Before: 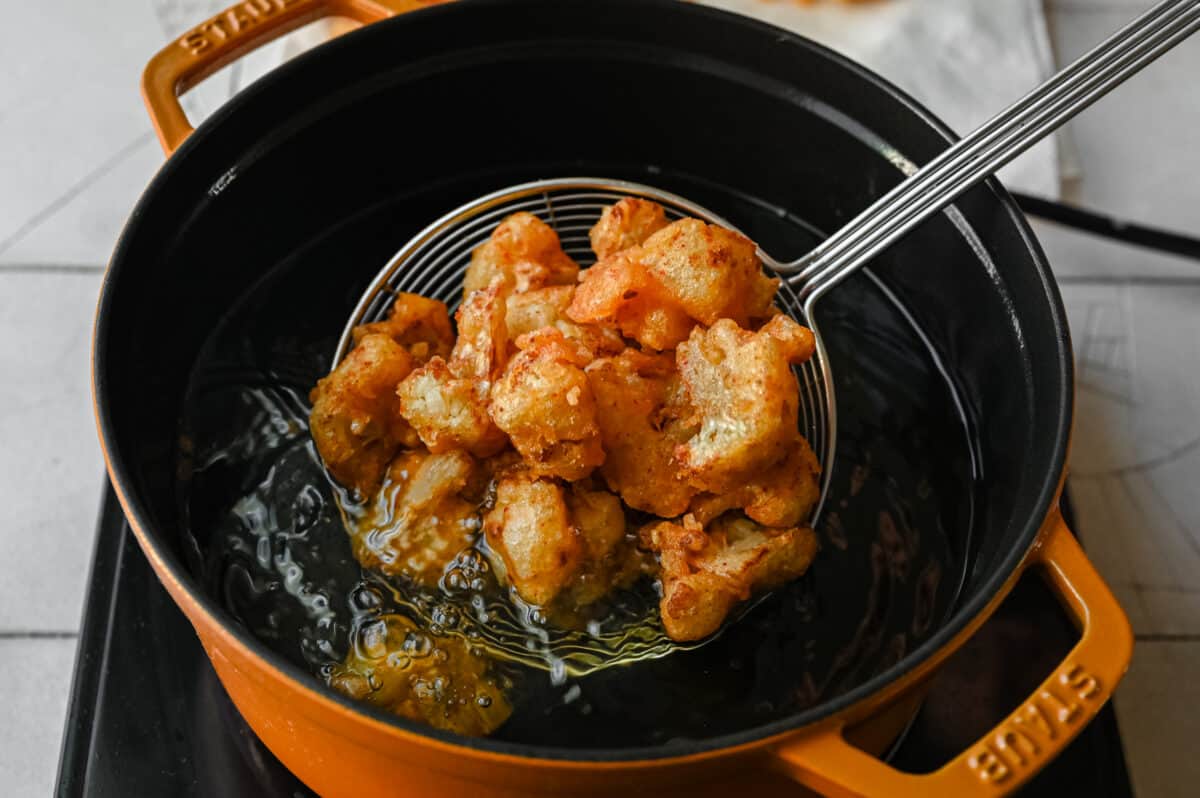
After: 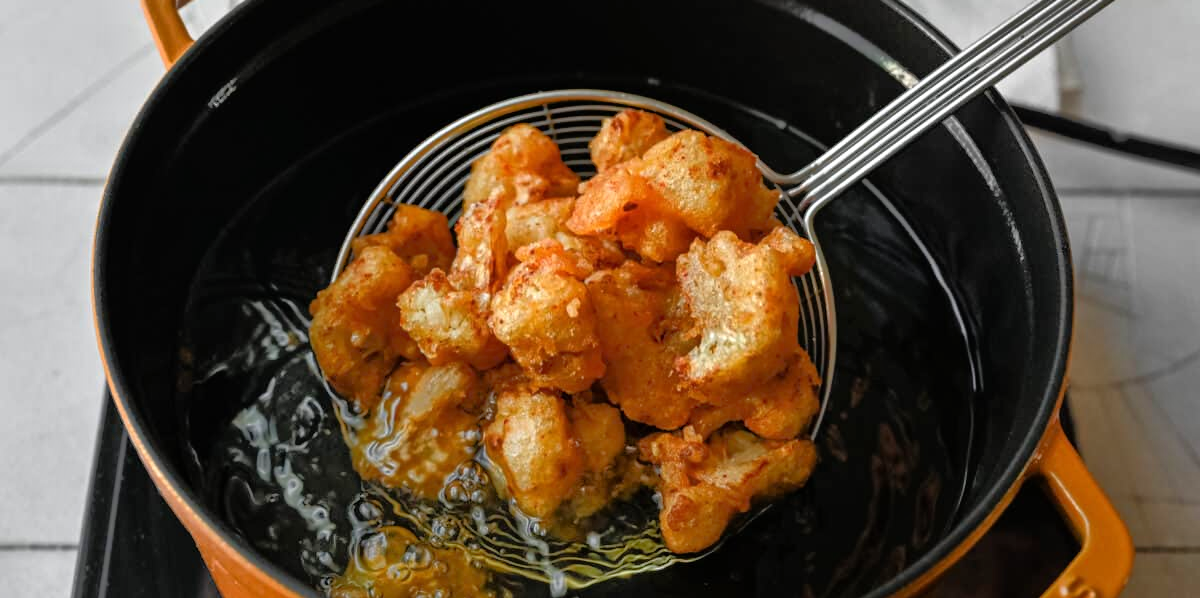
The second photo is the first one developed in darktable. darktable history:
crop: top 11.045%, bottom 13.926%
tone equalizer: -8 EV -0.519 EV, -7 EV -0.32 EV, -6 EV -0.047 EV, -5 EV 0.39 EV, -4 EV 0.976 EV, -3 EV 0.772 EV, -2 EV -0.005 EV, -1 EV 0.126 EV, +0 EV -0.017 EV
